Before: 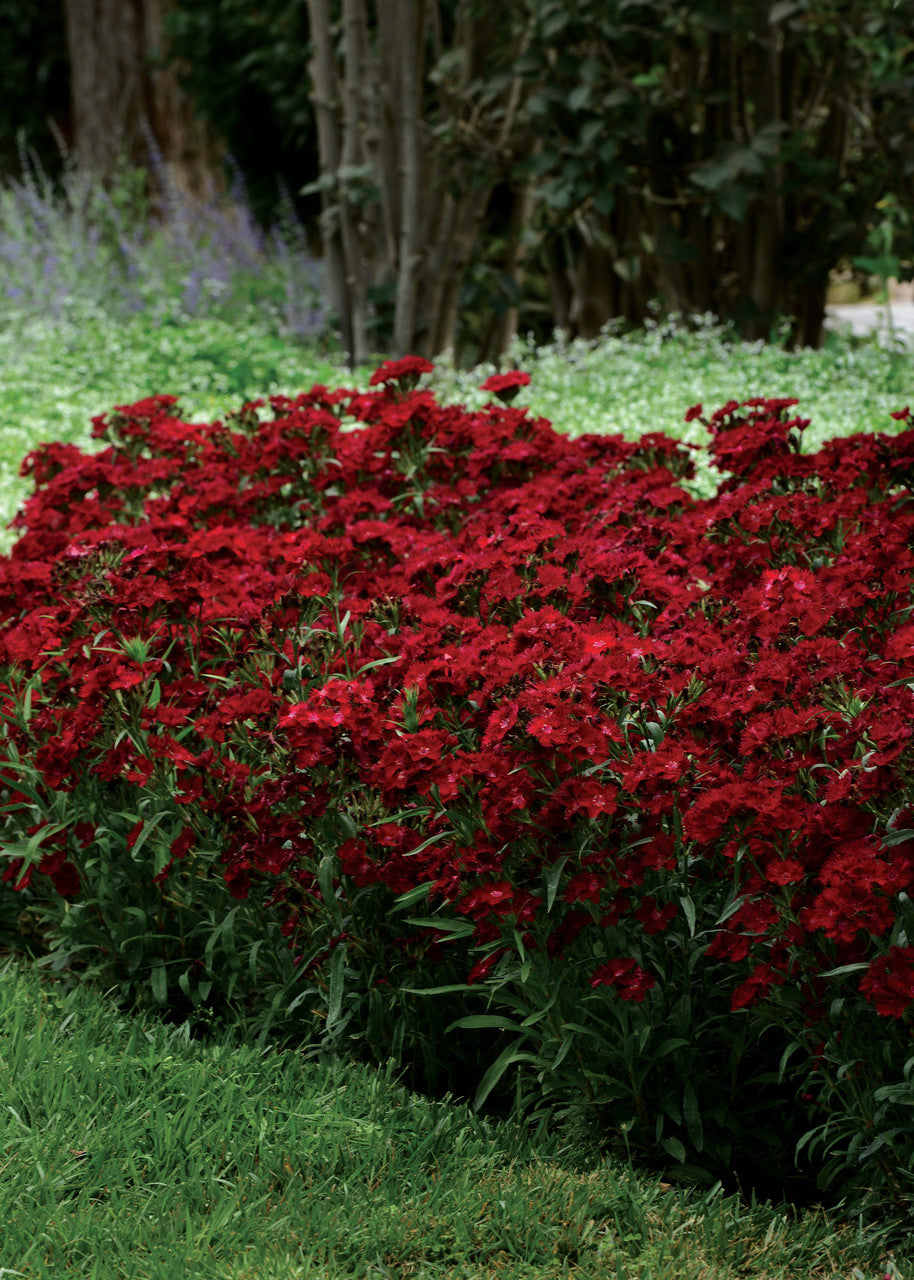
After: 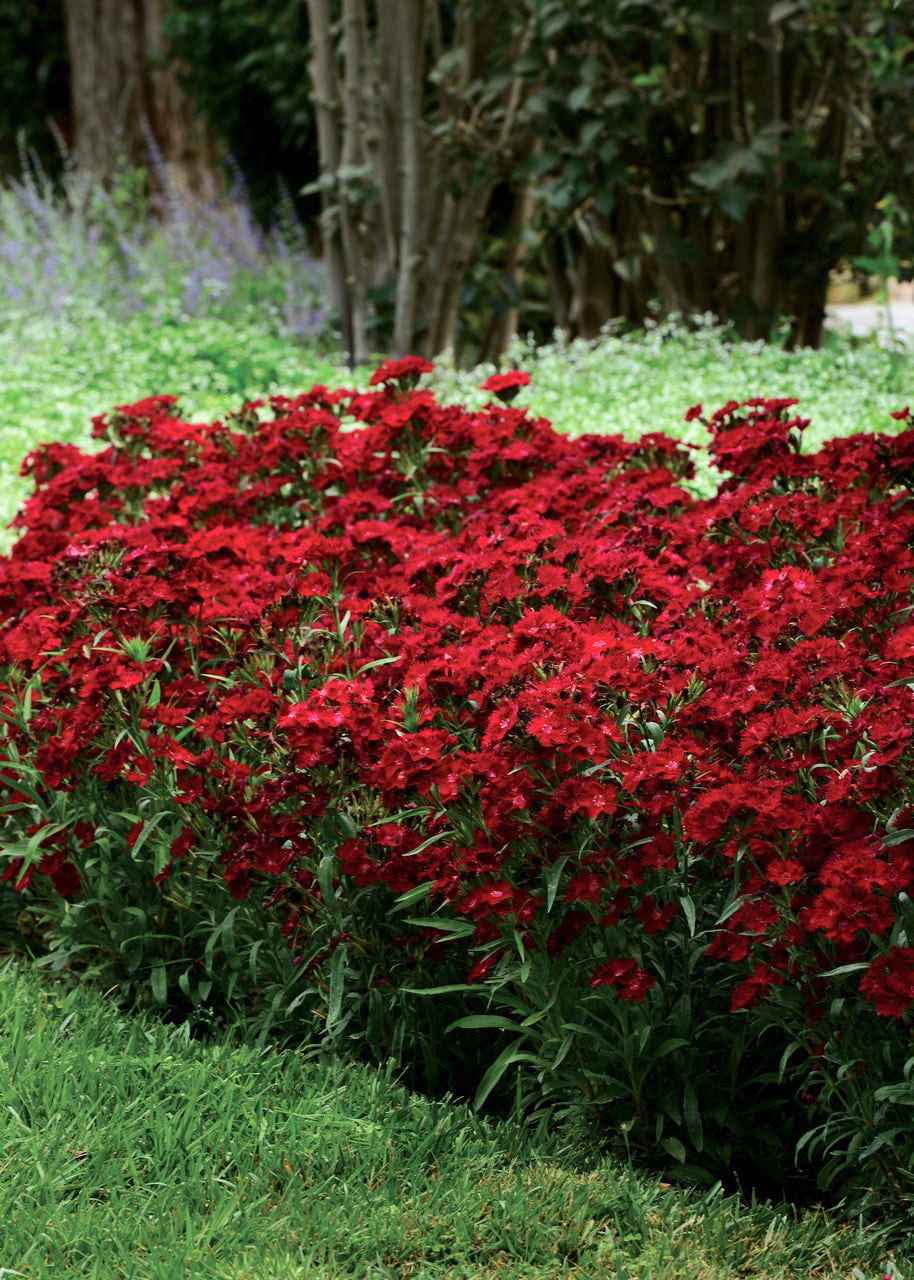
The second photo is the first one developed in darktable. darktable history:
base curve: curves: ch0 [(0, 0) (0.204, 0.334) (0.55, 0.733) (1, 1)]
